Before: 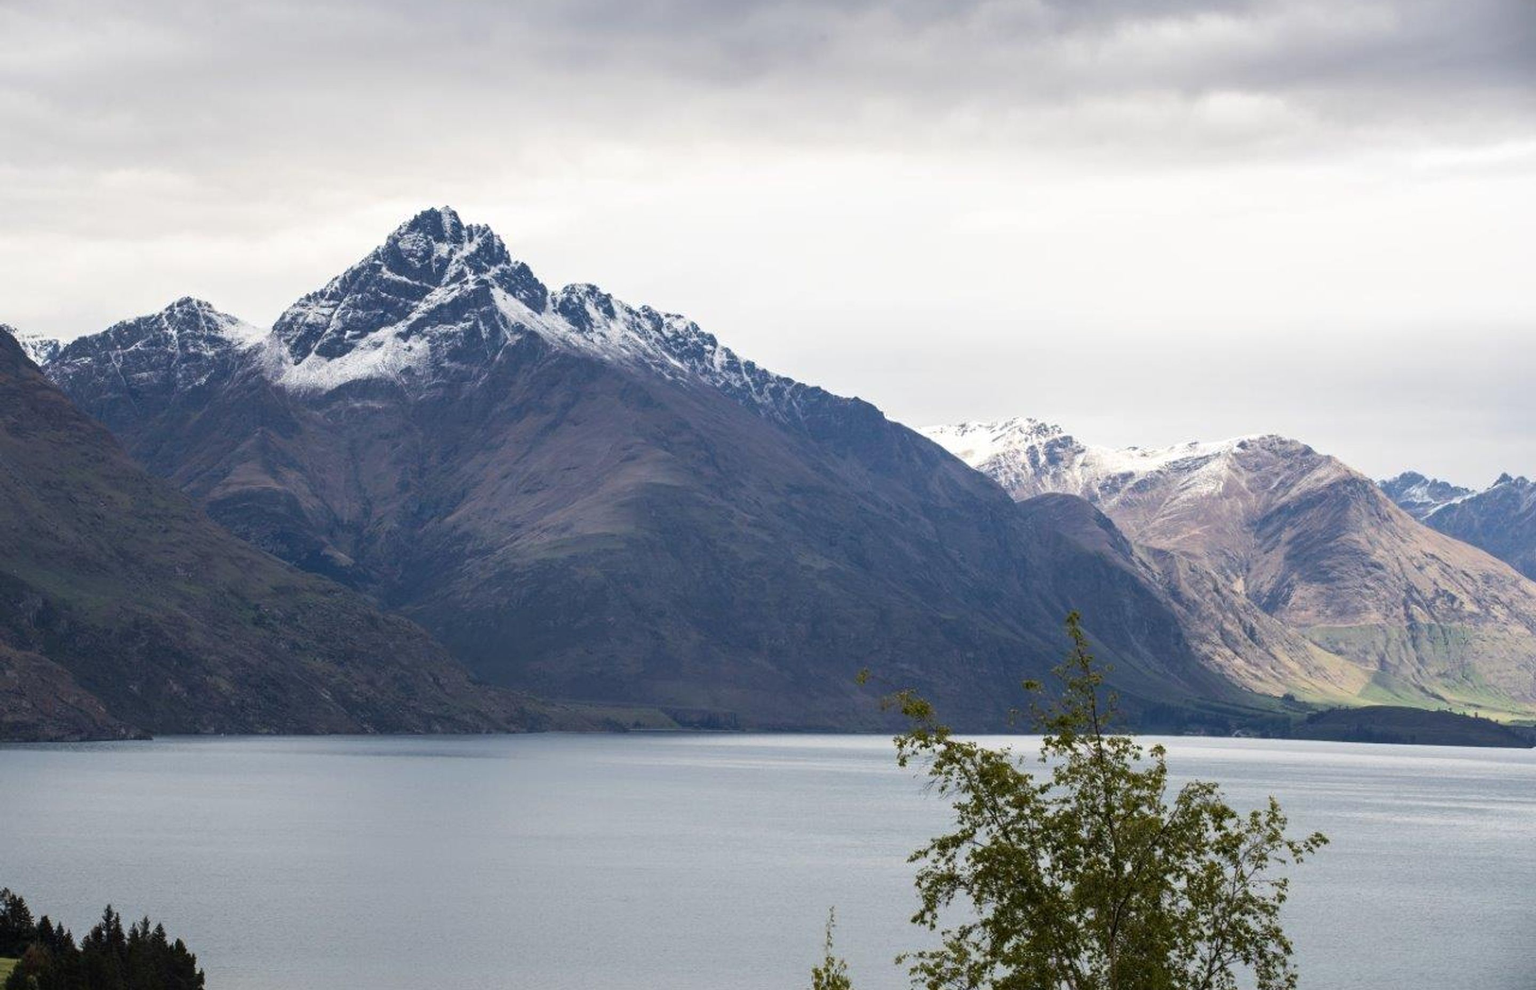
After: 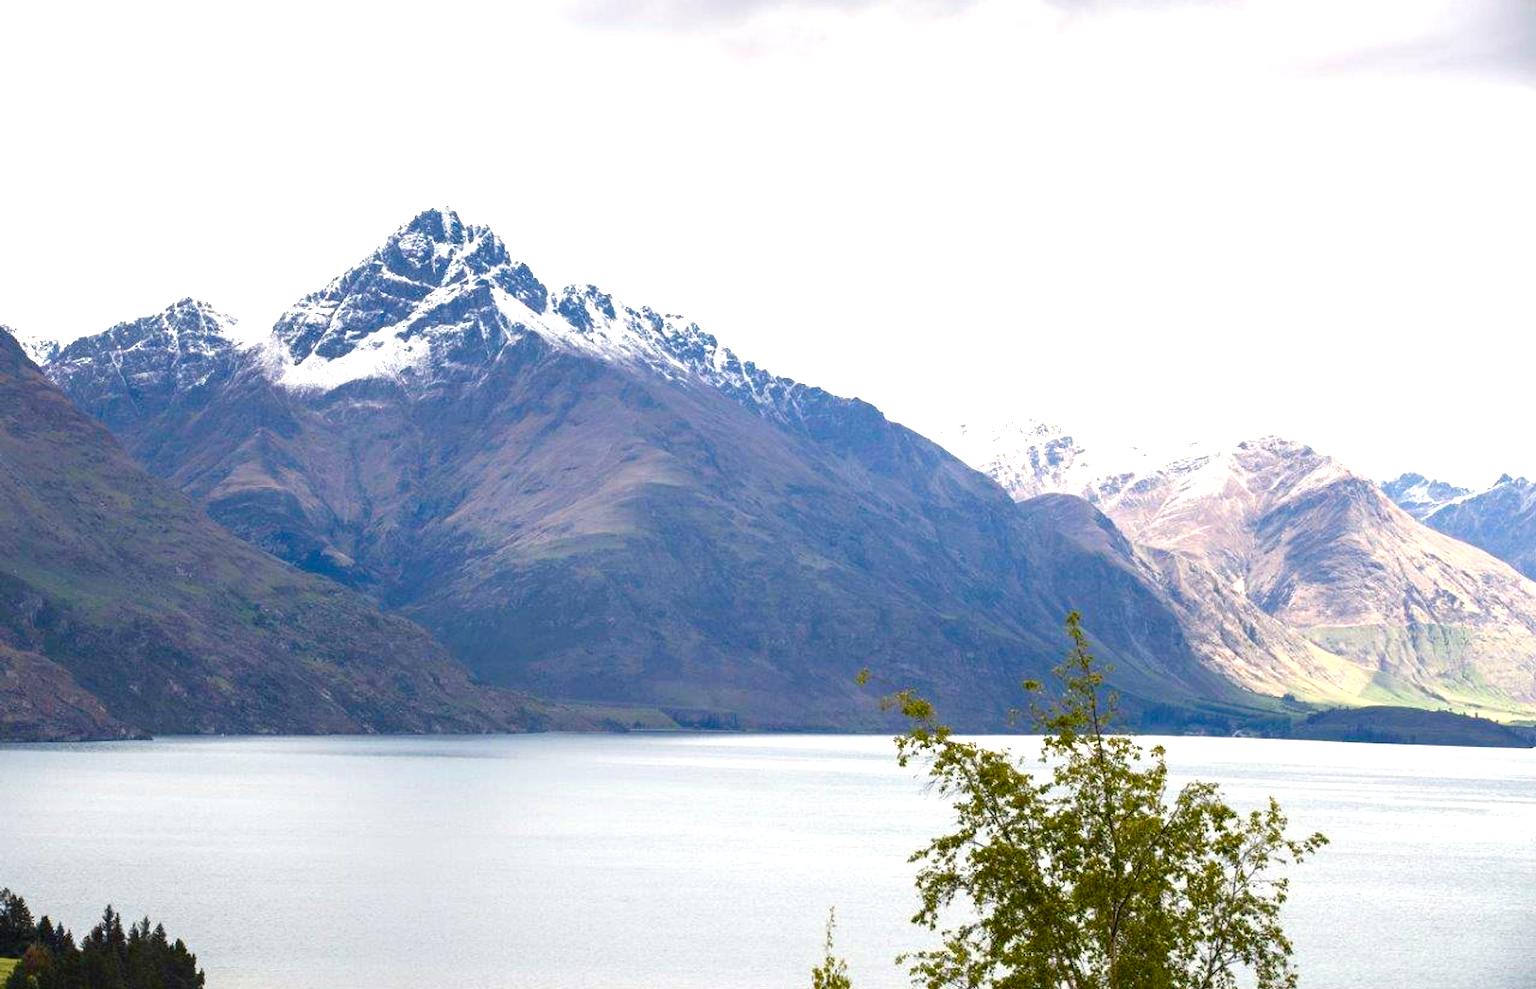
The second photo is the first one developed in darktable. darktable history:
color balance rgb: shadows lift › hue 85.74°, highlights gain › chroma 2.063%, highlights gain › hue 73.06°, perceptual saturation grading › global saturation 20%, perceptual saturation grading › highlights -25.086%, perceptual saturation grading › shadows 49.812%, global vibrance 20%
exposure: black level correction 0, exposure 1.103 EV, compensate highlight preservation false
